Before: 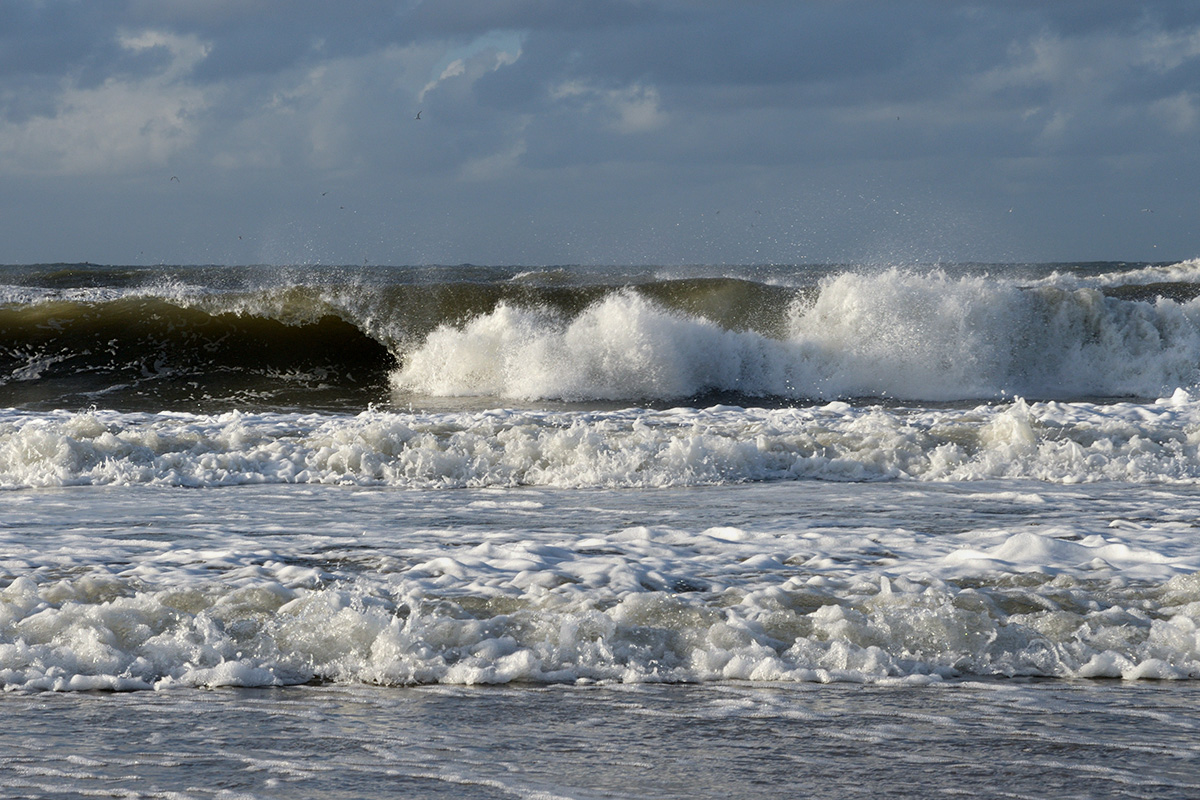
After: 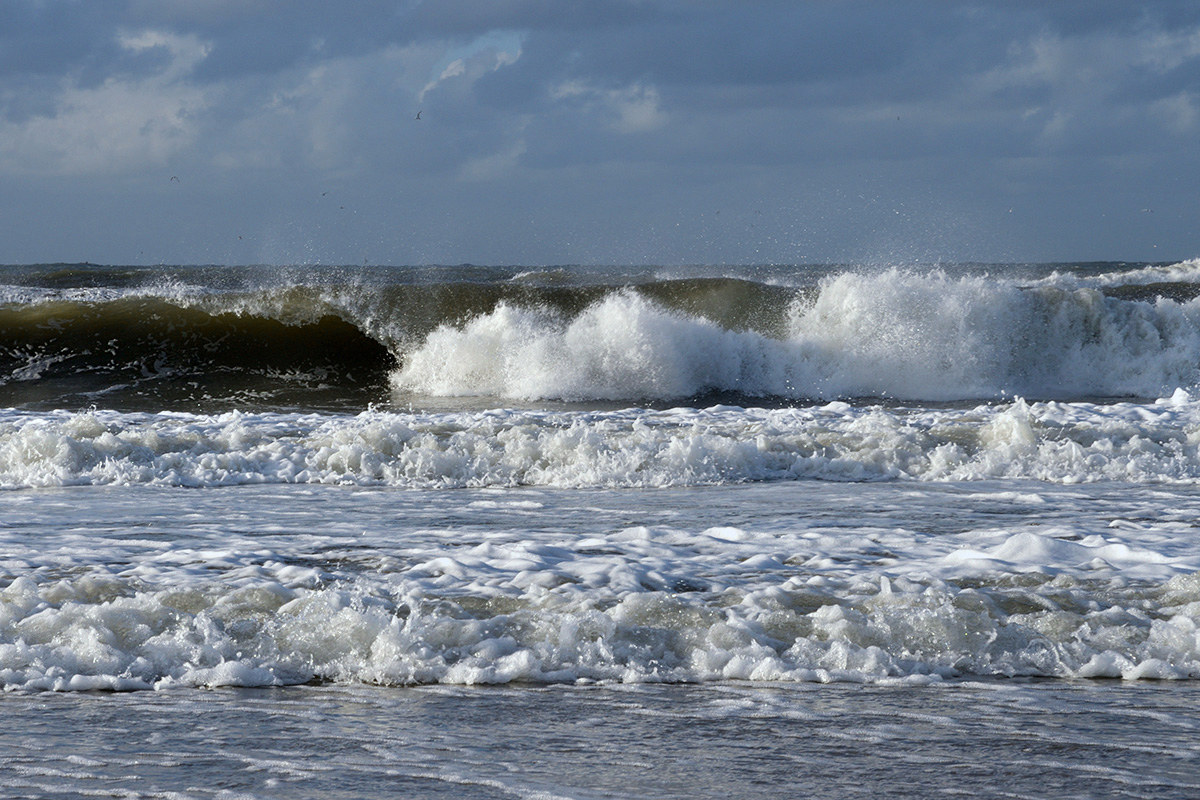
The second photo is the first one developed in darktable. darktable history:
white balance: red 0.967, blue 1.049
color zones: curves: ch0 [(0.11, 0.396) (0.195, 0.36) (0.25, 0.5) (0.303, 0.412) (0.357, 0.544) (0.75, 0.5) (0.967, 0.328)]; ch1 [(0, 0.468) (0.112, 0.512) (0.202, 0.6) (0.25, 0.5) (0.307, 0.352) (0.357, 0.544) (0.75, 0.5) (0.963, 0.524)]
